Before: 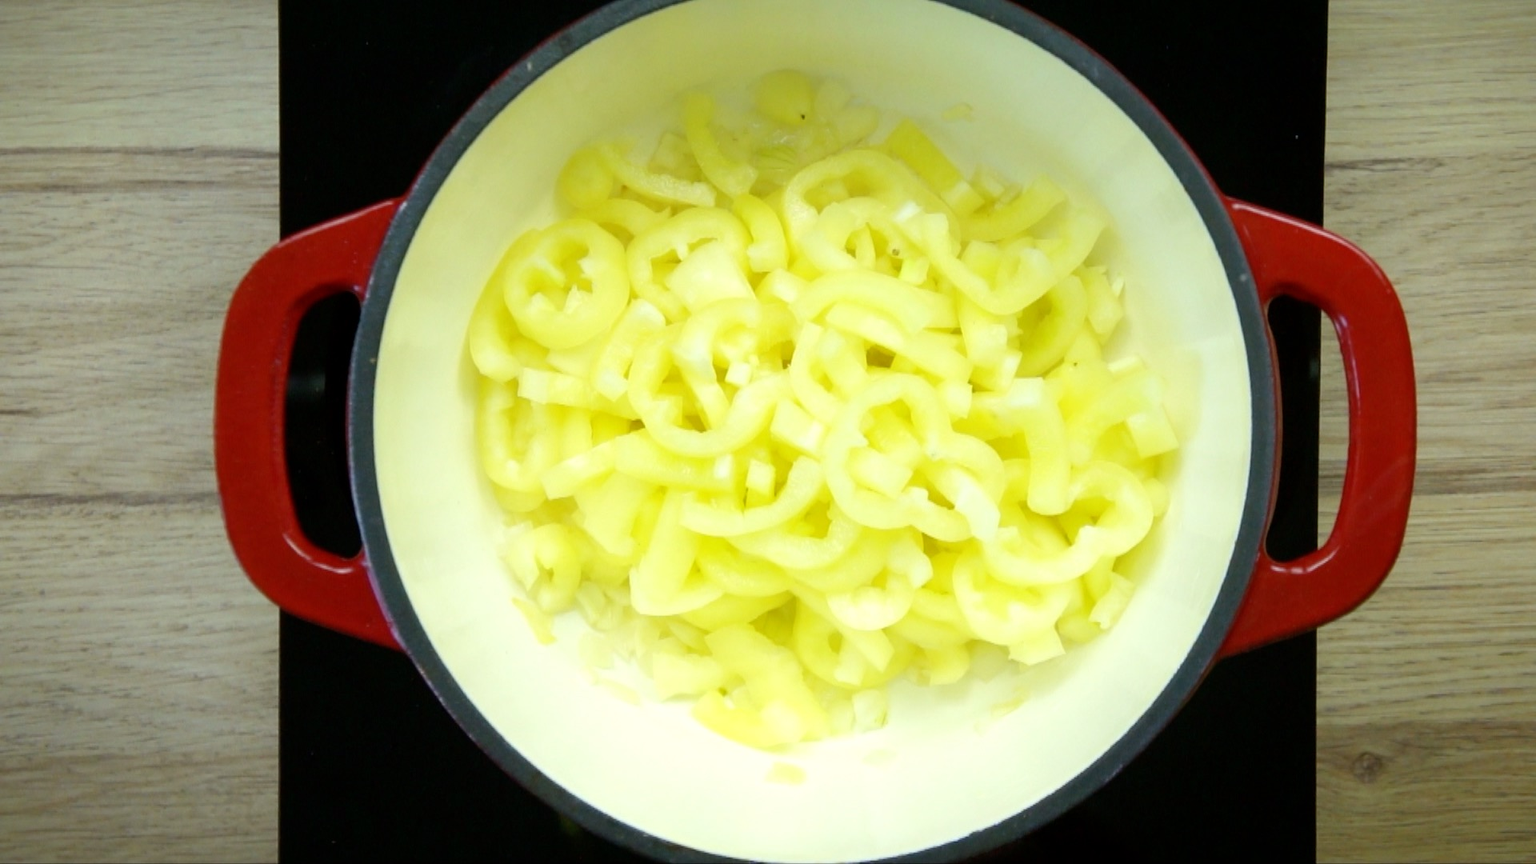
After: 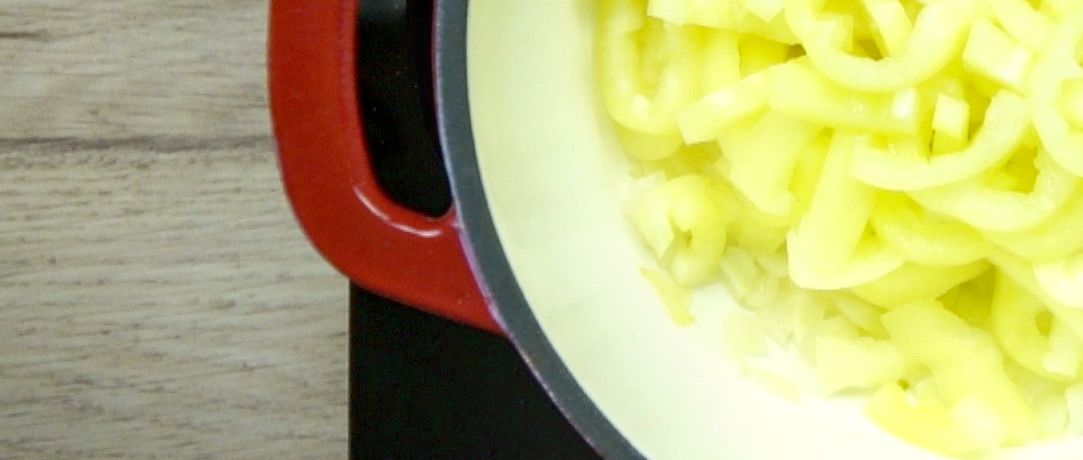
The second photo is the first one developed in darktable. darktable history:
crop: top 44.483%, right 43.593%, bottom 12.892%
grain: coarseness 0.09 ISO, strength 10%
local contrast: on, module defaults
